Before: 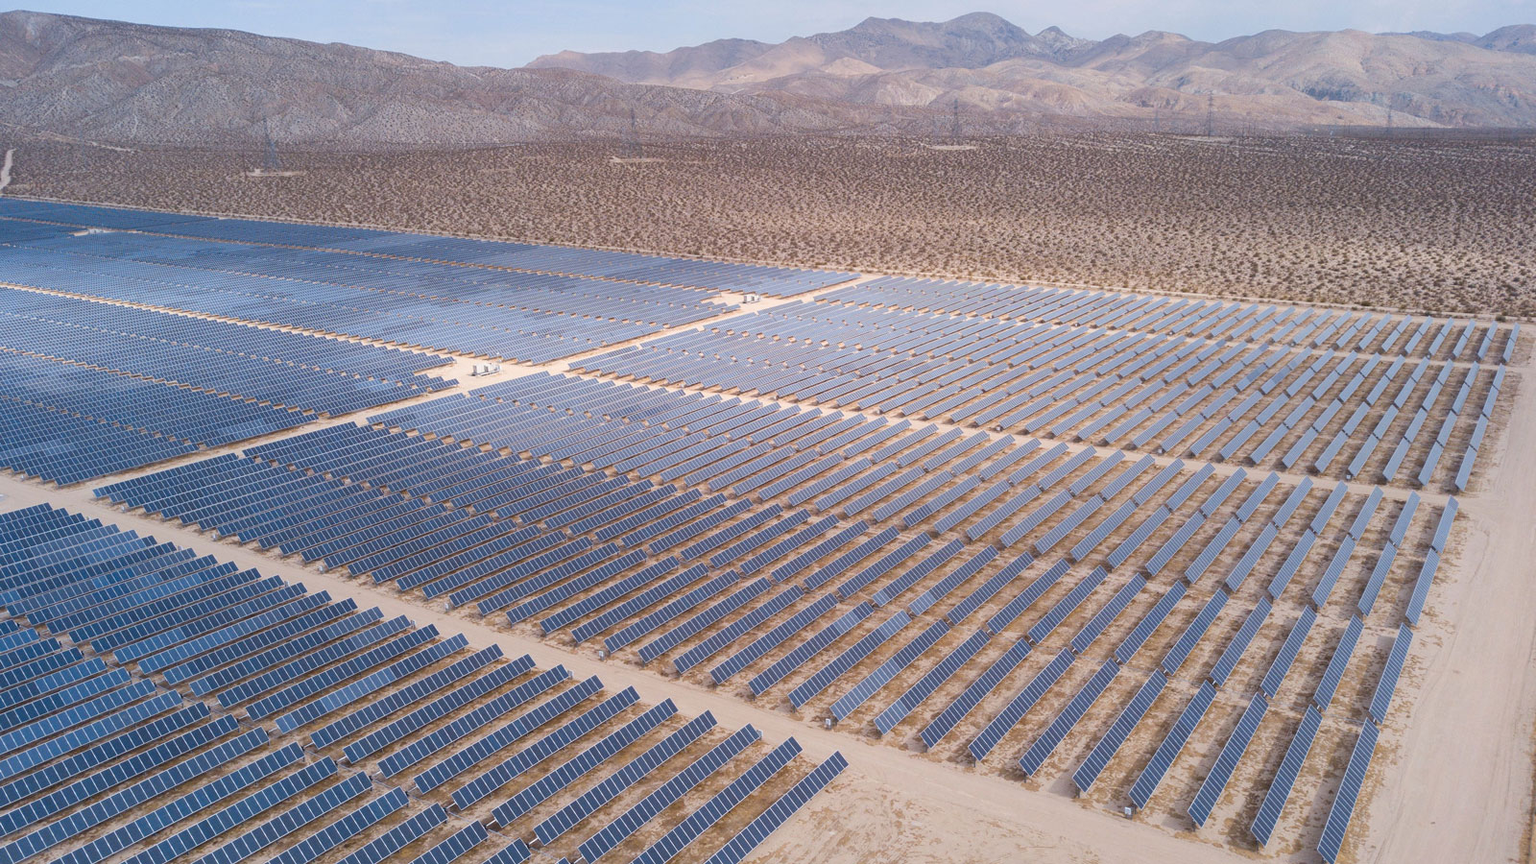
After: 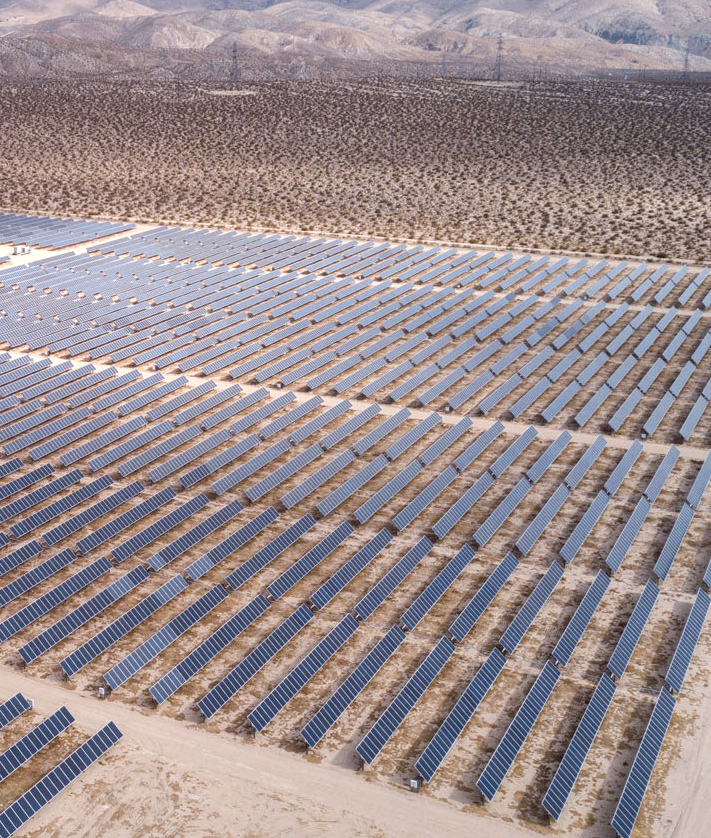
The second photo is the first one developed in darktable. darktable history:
crop: left 47.563%, top 6.778%, right 7.961%
local contrast: detail 150%
shadows and highlights: radius 329.71, shadows 53.69, highlights -98.29, compress 94.35%, highlights color adjustment 89.52%, soften with gaussian
